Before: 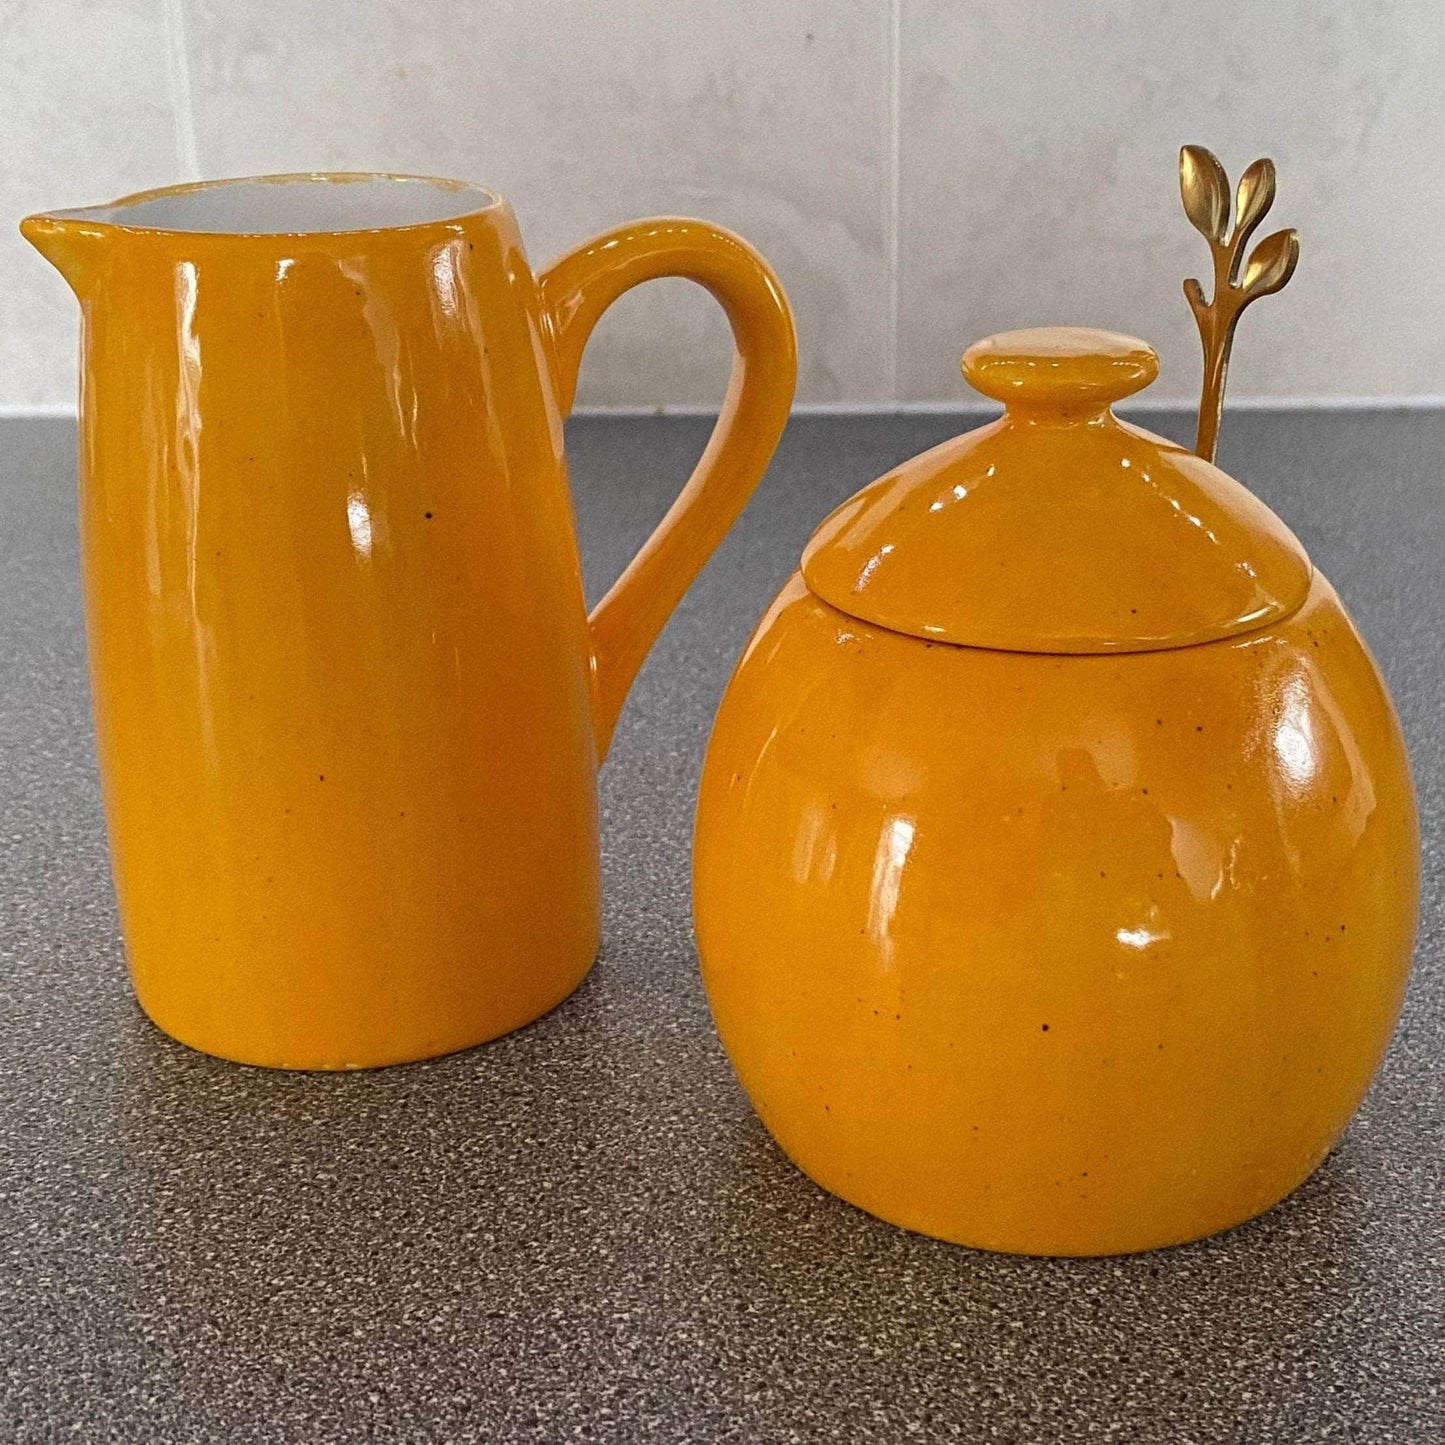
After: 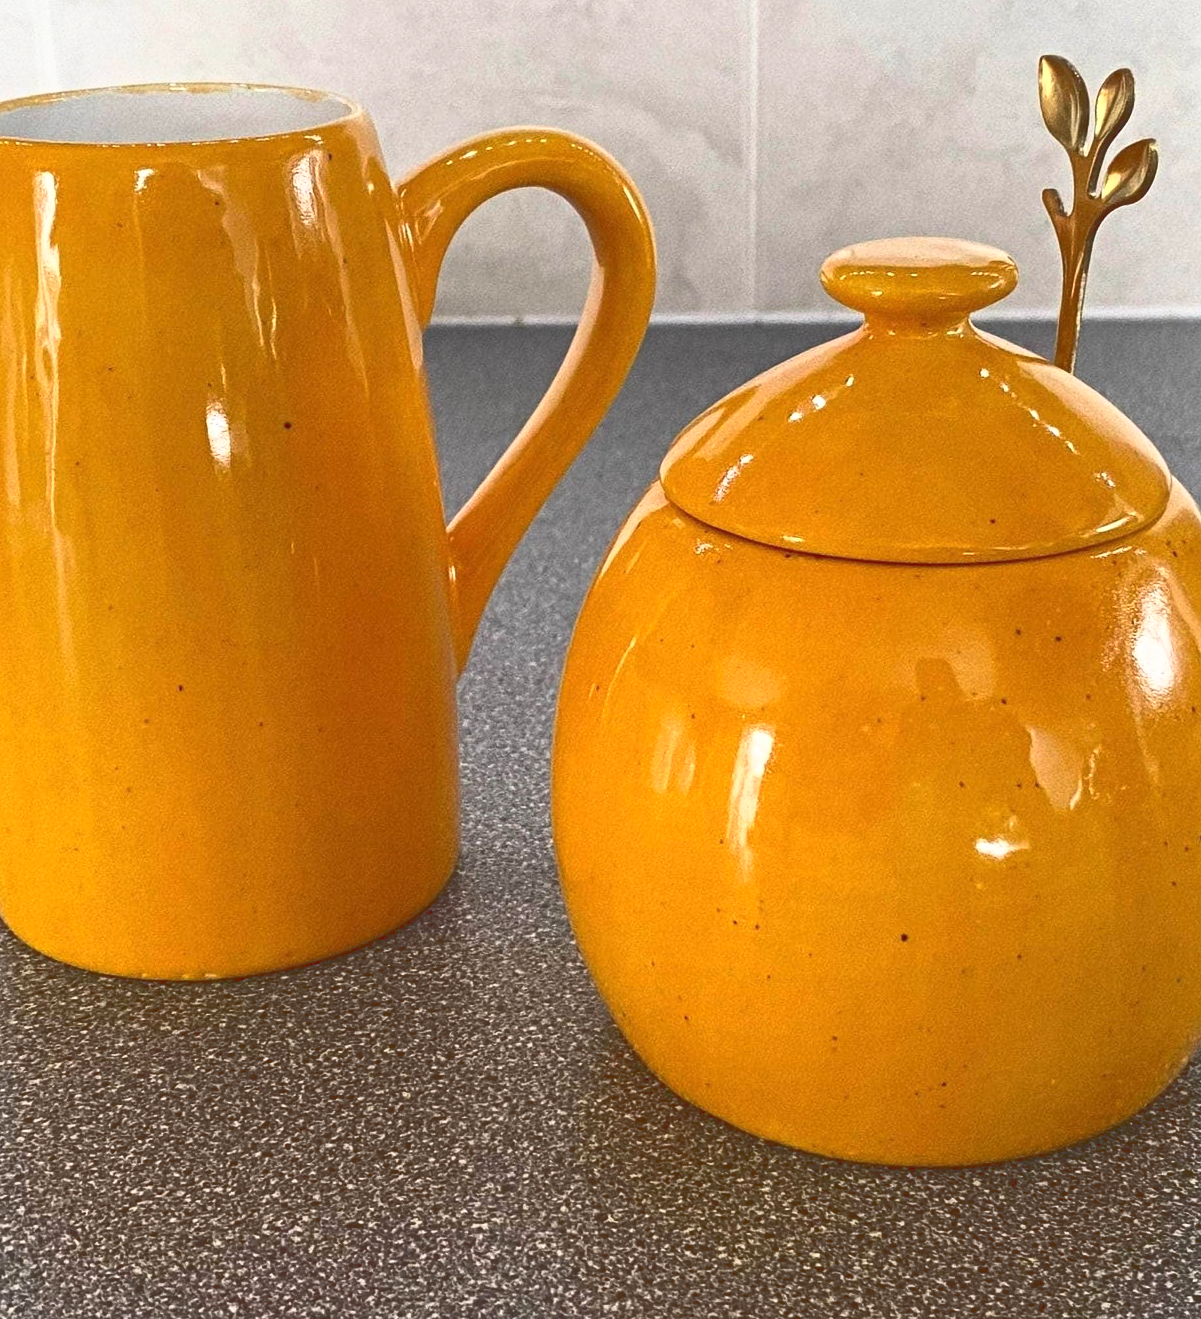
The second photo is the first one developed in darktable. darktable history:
base curve: curves: ch0 [(0, 0.036) (0.007, 0.037) (0.604, 0.887) (1, 1)]
crop: left 9.805%, top 6.247%, right 7.057%, bottom 2.447%
